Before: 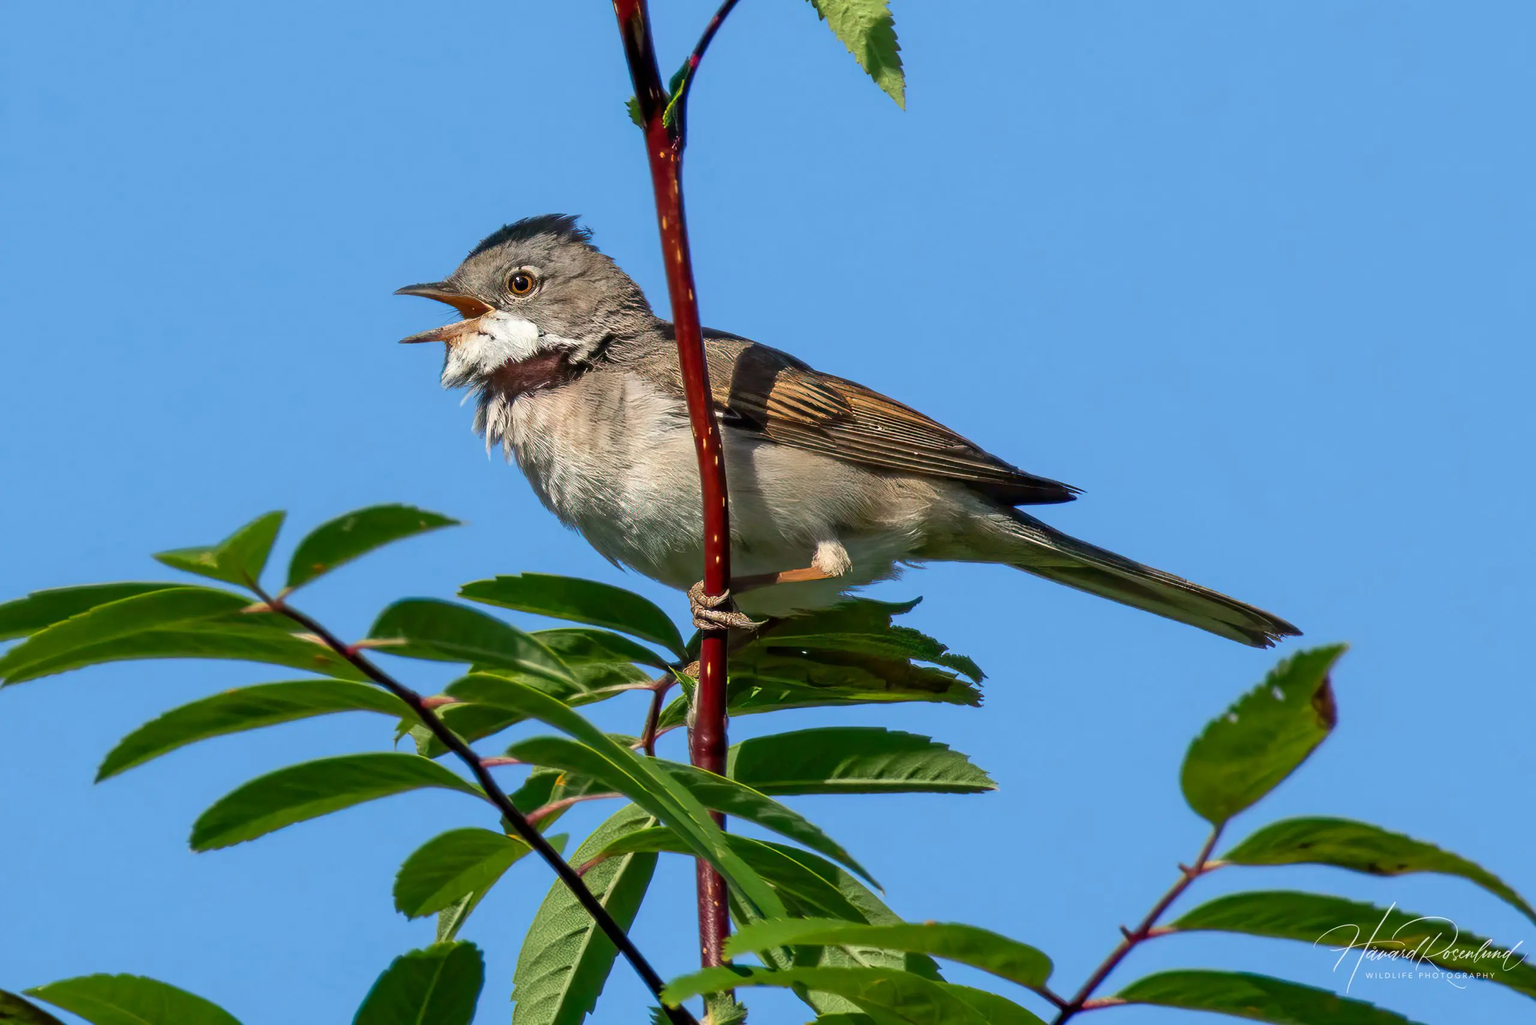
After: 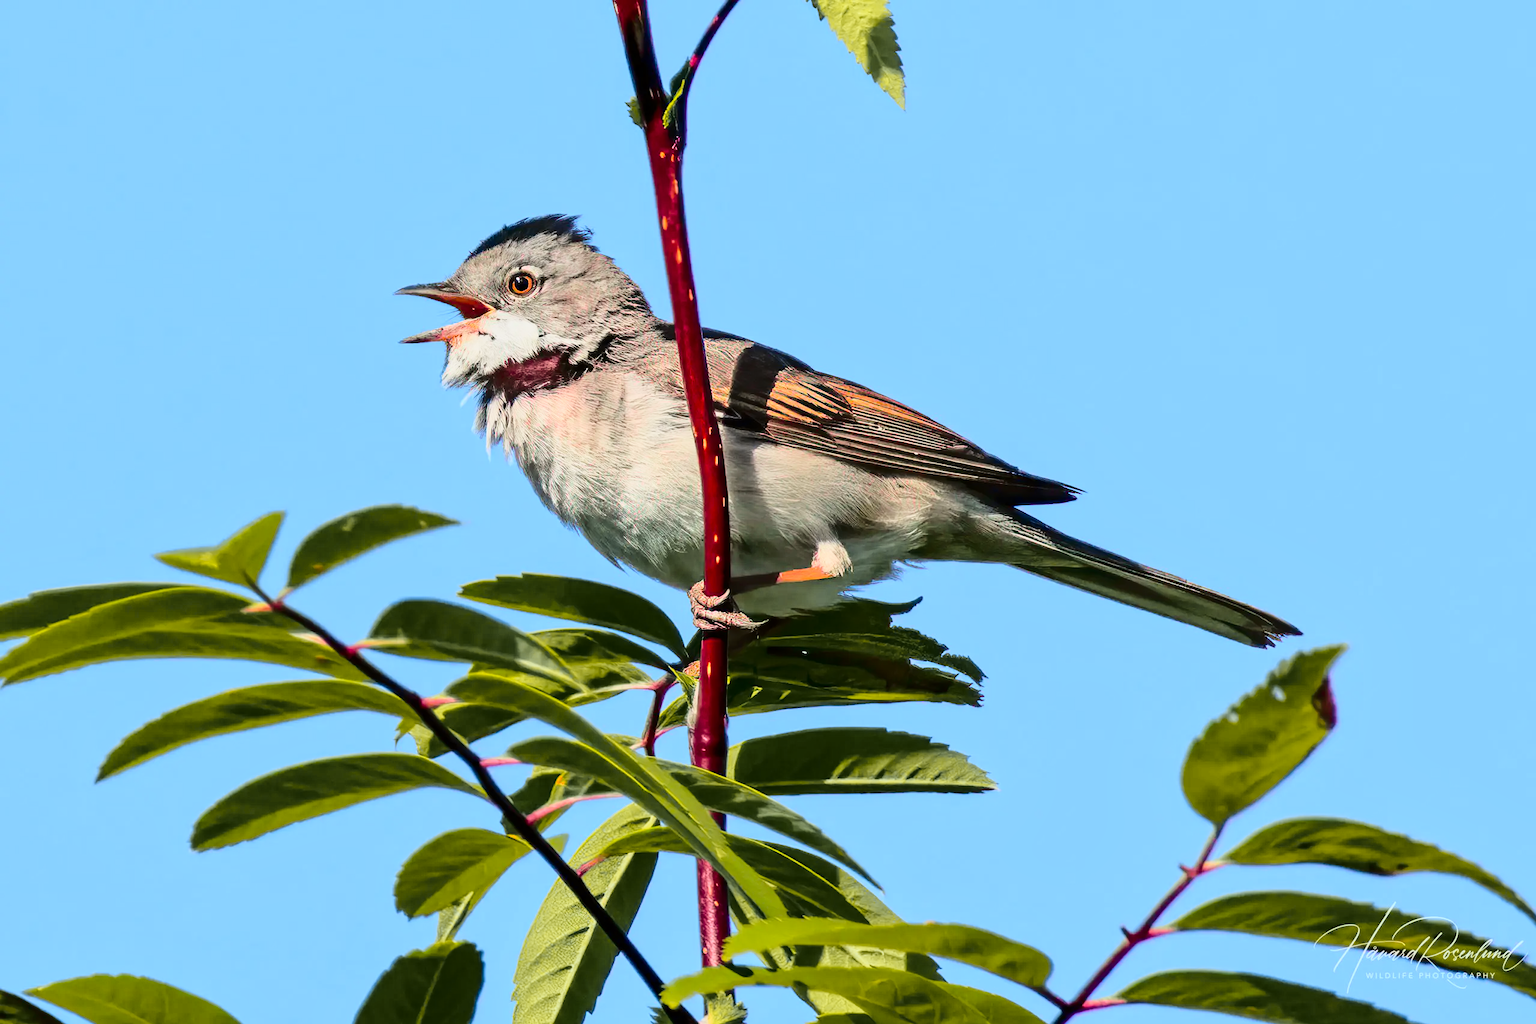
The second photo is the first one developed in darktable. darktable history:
color zones: mix -62.47%
tone equalizer: -8 EV -0.002 EV, -7 EV 0.005 EV, -6 EV -0.009 EV, -5 EV 0.011 EV, -4 EV -0.012 EV, -3 EV 0.007 EV, -2 EV -0.062 EV, -1 EV -0.293 EV, +0 EV -0.582 EV, smoothing diameter 2%, edges refinement/feathering 20, mask exposure compensation -1.57 EV, filter diffusion 5
base curve: curves: ch0 [(0, 0) (0.028, 0.03) (0.121, 0.232) (0.46, 0.748) (0.859, 0.968) (1, 1)]
tone curve: curves: ch0 [(0, 0) (0.23, 0.189) (0.486, 0.52) (0.822, 0.825) (0.994, 0.955)]; ch1 [(0, 0) (0.226, 0.261) (0.379, 0.442) (0.469, 0.468) (0.495, 0.498) (0.514, 0.509) (0.561, 0.603) (0.59, 0.656) (1, 1)]; ch2 [(0, 0) (0.269, 0.299) (0.459, 0.43) (0.498, 0.5) (0.523, 0.52) (0.586, 0.569) (0.635, 0.617) (0.659, 0.681) (0.718, 0.764) (1, 1)], color space Lab, independent channels, preserve colors none
